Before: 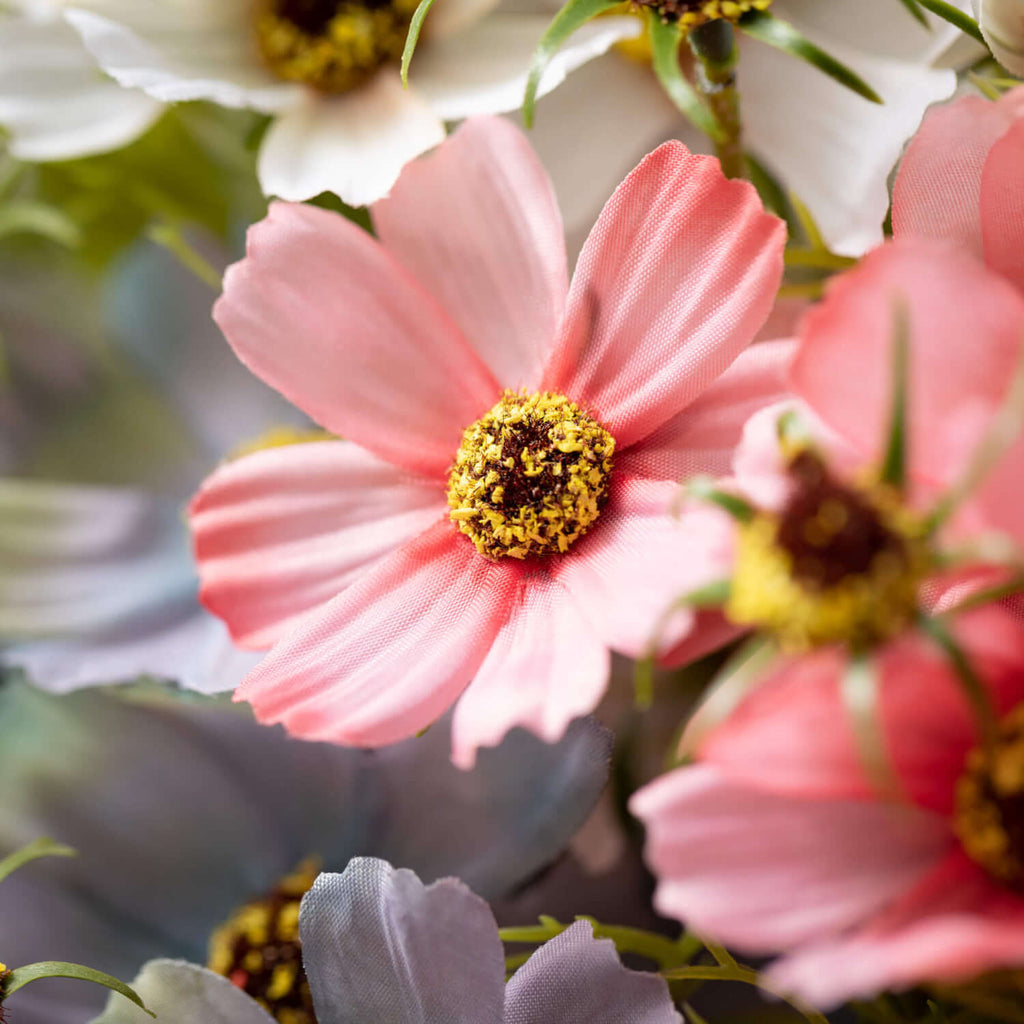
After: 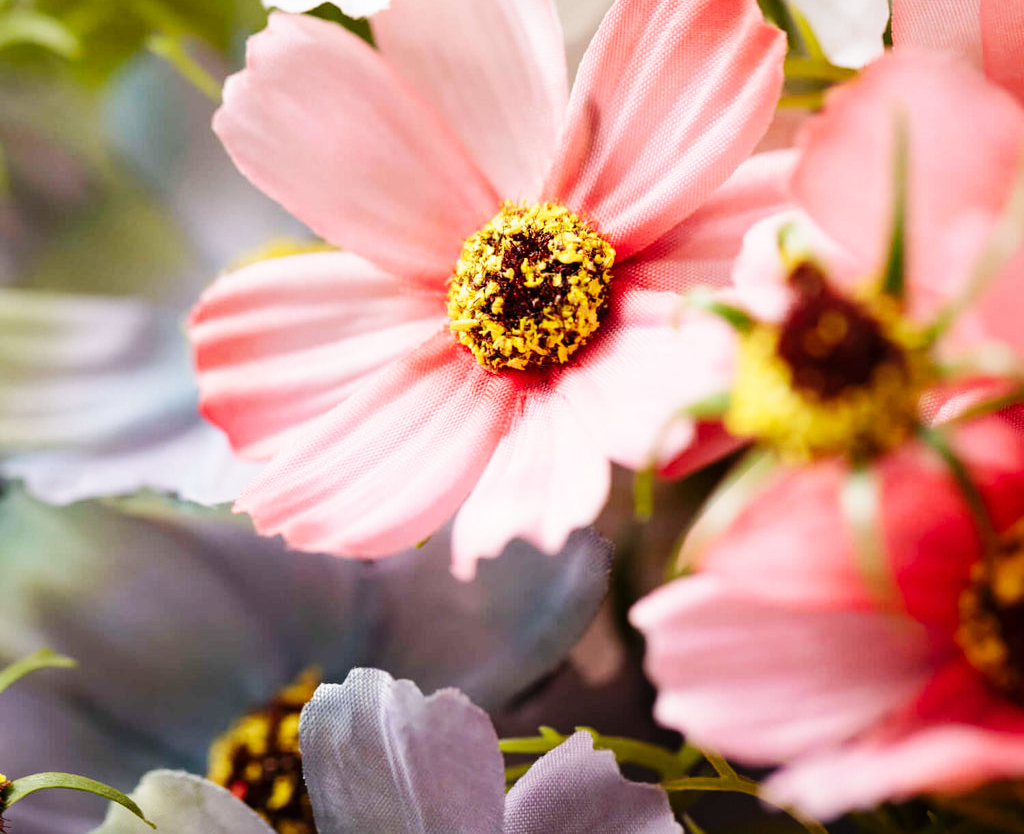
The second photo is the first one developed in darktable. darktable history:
base curve: curves: ch0 [(0, 0) (0.032, 0.025) (0.121, 0.166) (0.206, 0.329) (0.605, 0.79) (1, 1)], preserve colors none
crop and rotate: top 18.507%
